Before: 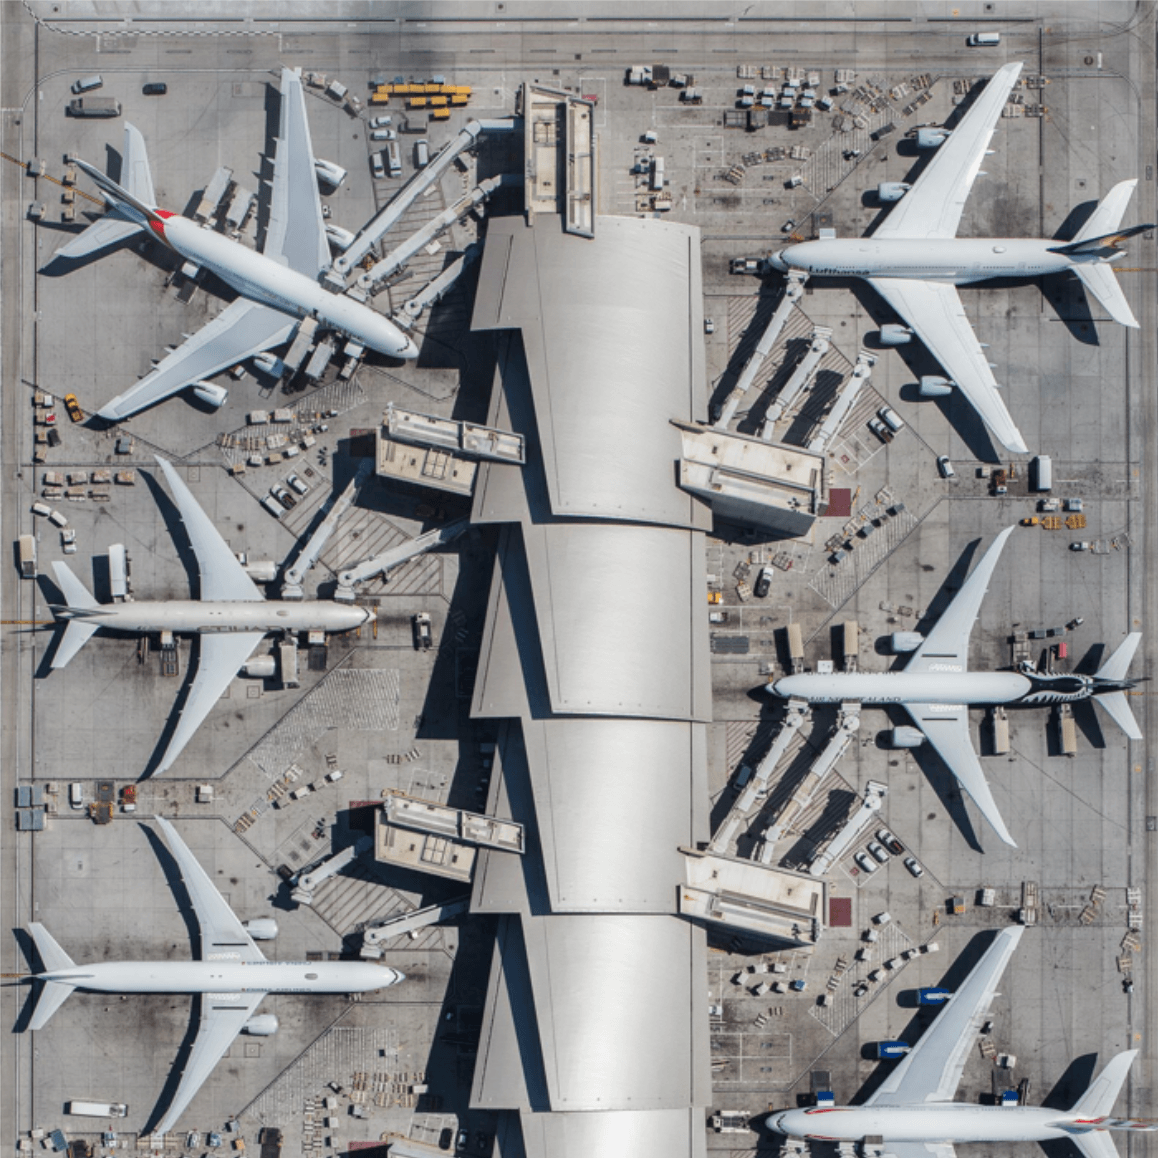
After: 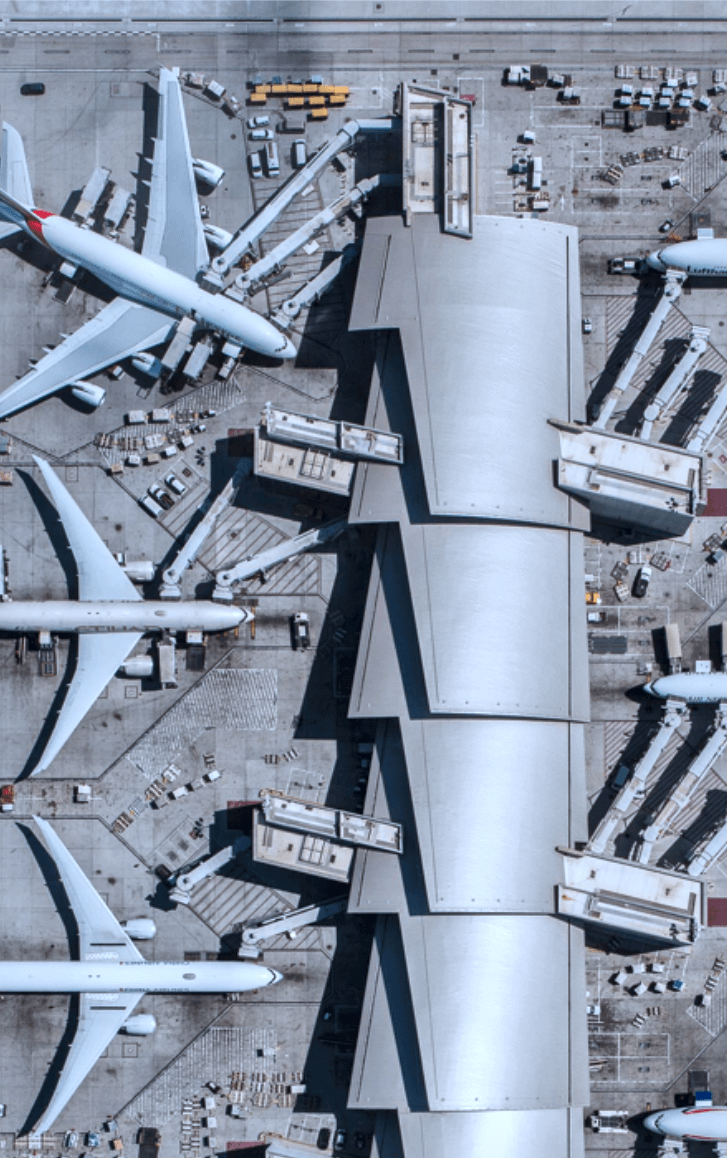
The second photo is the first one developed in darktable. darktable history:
crop: left 10.587%, right 26.558%
color correction: highlights a* -2.24, highlights b* -18.37
local contrast: mode bilateral grid, contrast 20, coarseness 21, detail 150%, midtone range 0.2
